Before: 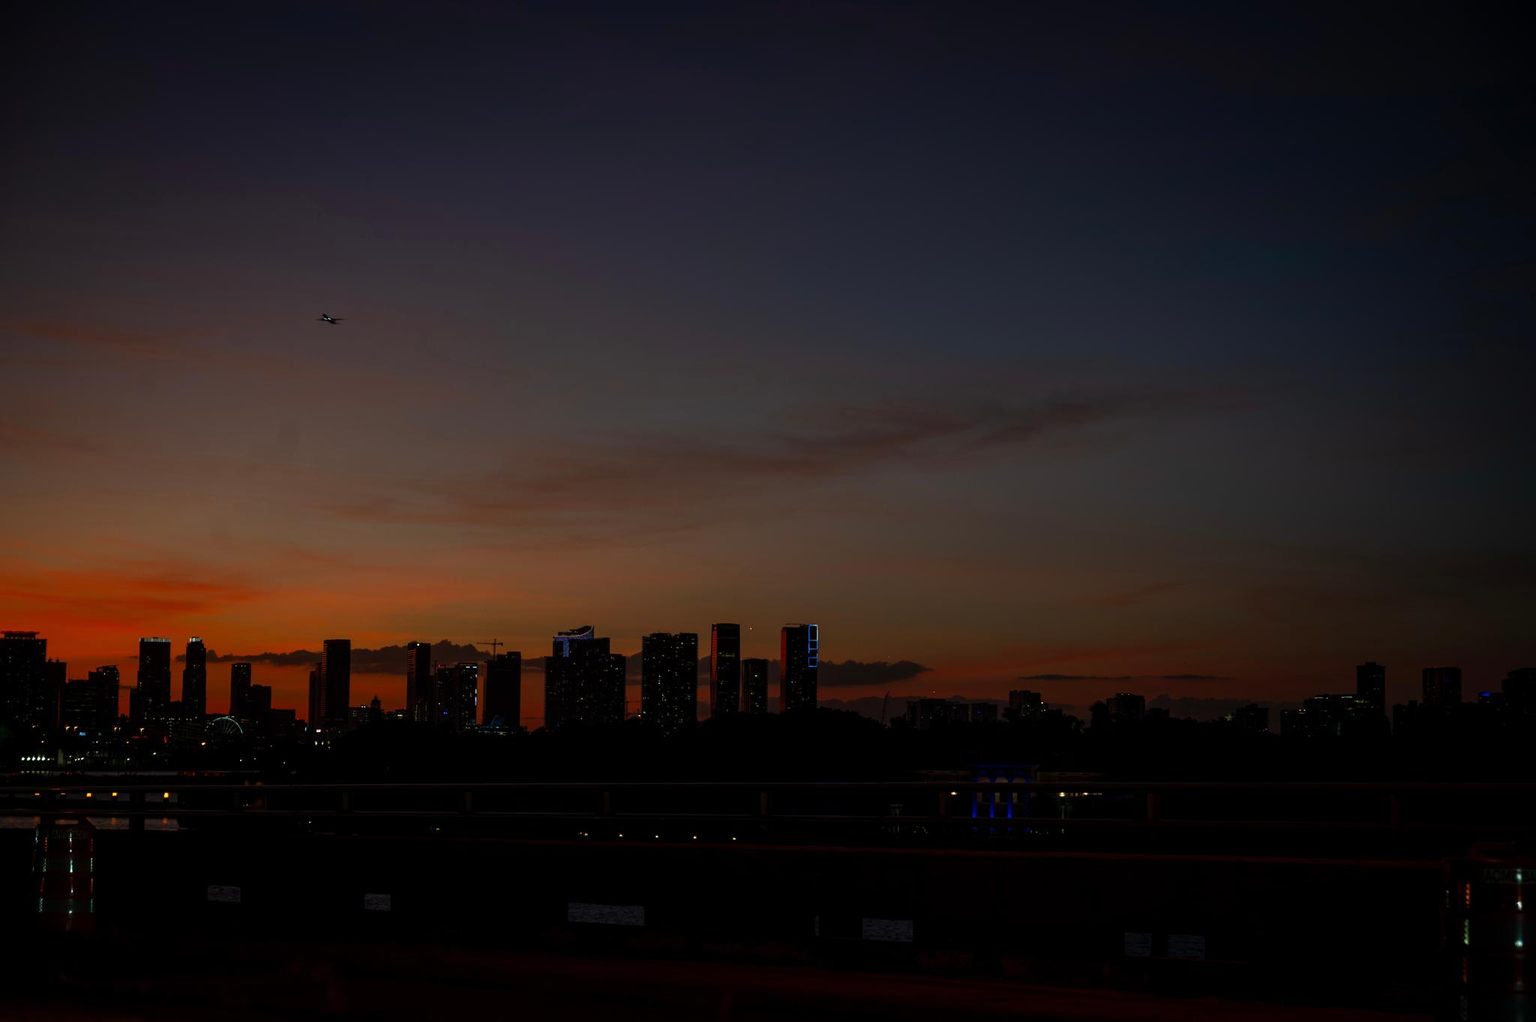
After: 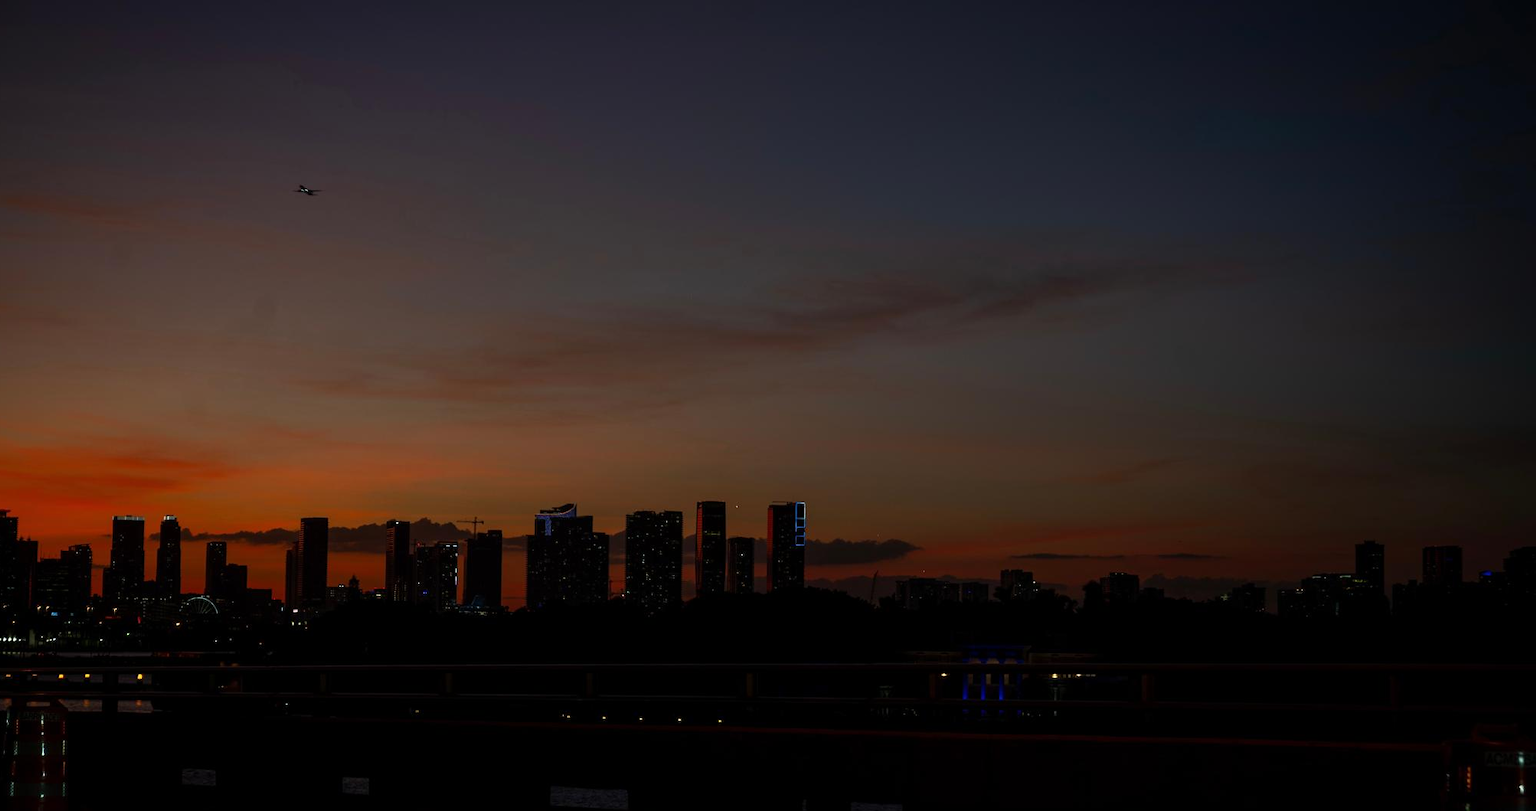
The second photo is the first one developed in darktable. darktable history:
crop and rotate: left 1.908%, top 12.996%, right 0.137%, bottom 9.18%
